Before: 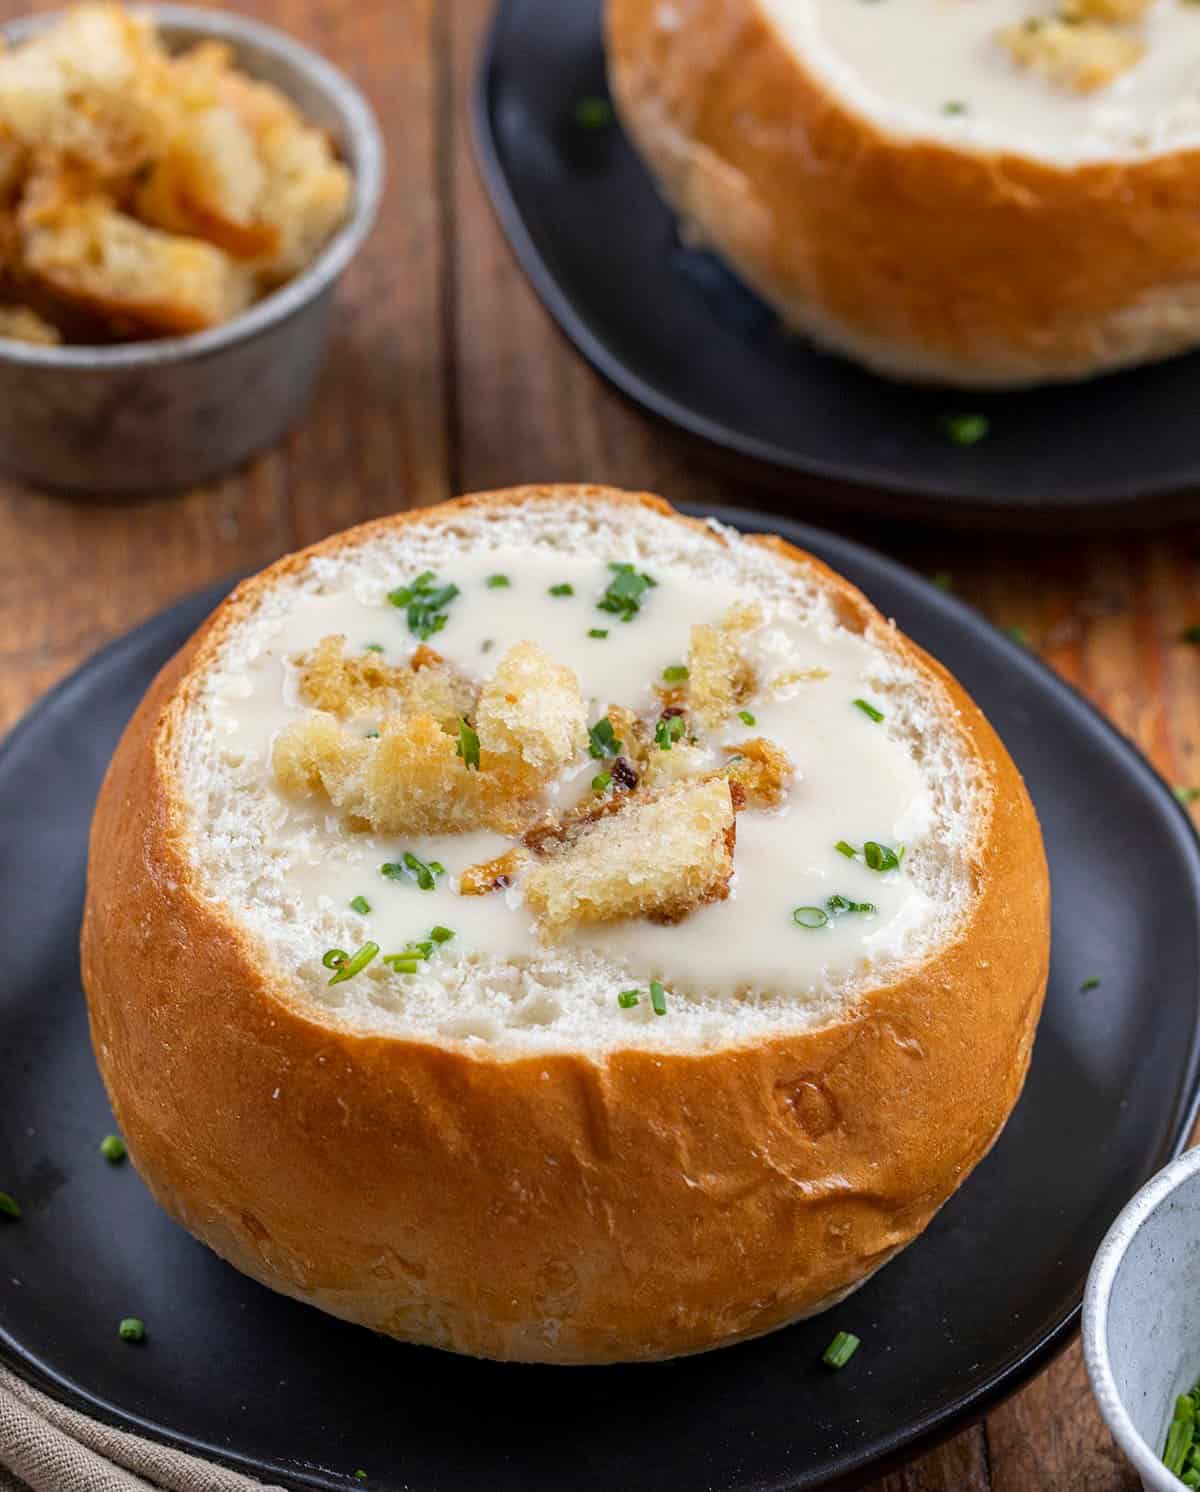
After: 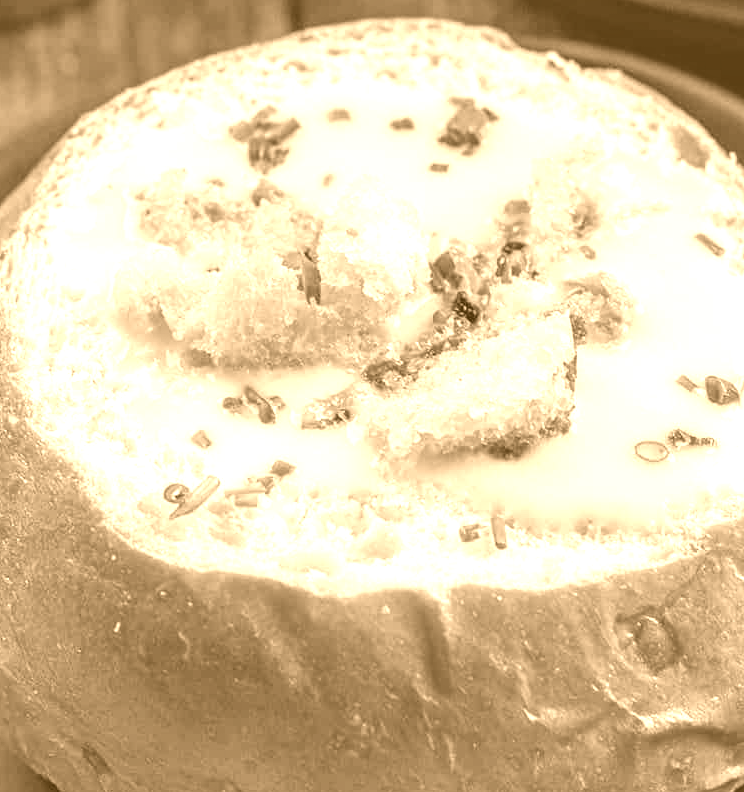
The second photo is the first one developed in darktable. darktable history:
colorize: hue 28.8°, source mix 100%
crop: left 13.312%, top 31.28%, right 24.627%, bottom 15.582%
local contrast: detail 130%
